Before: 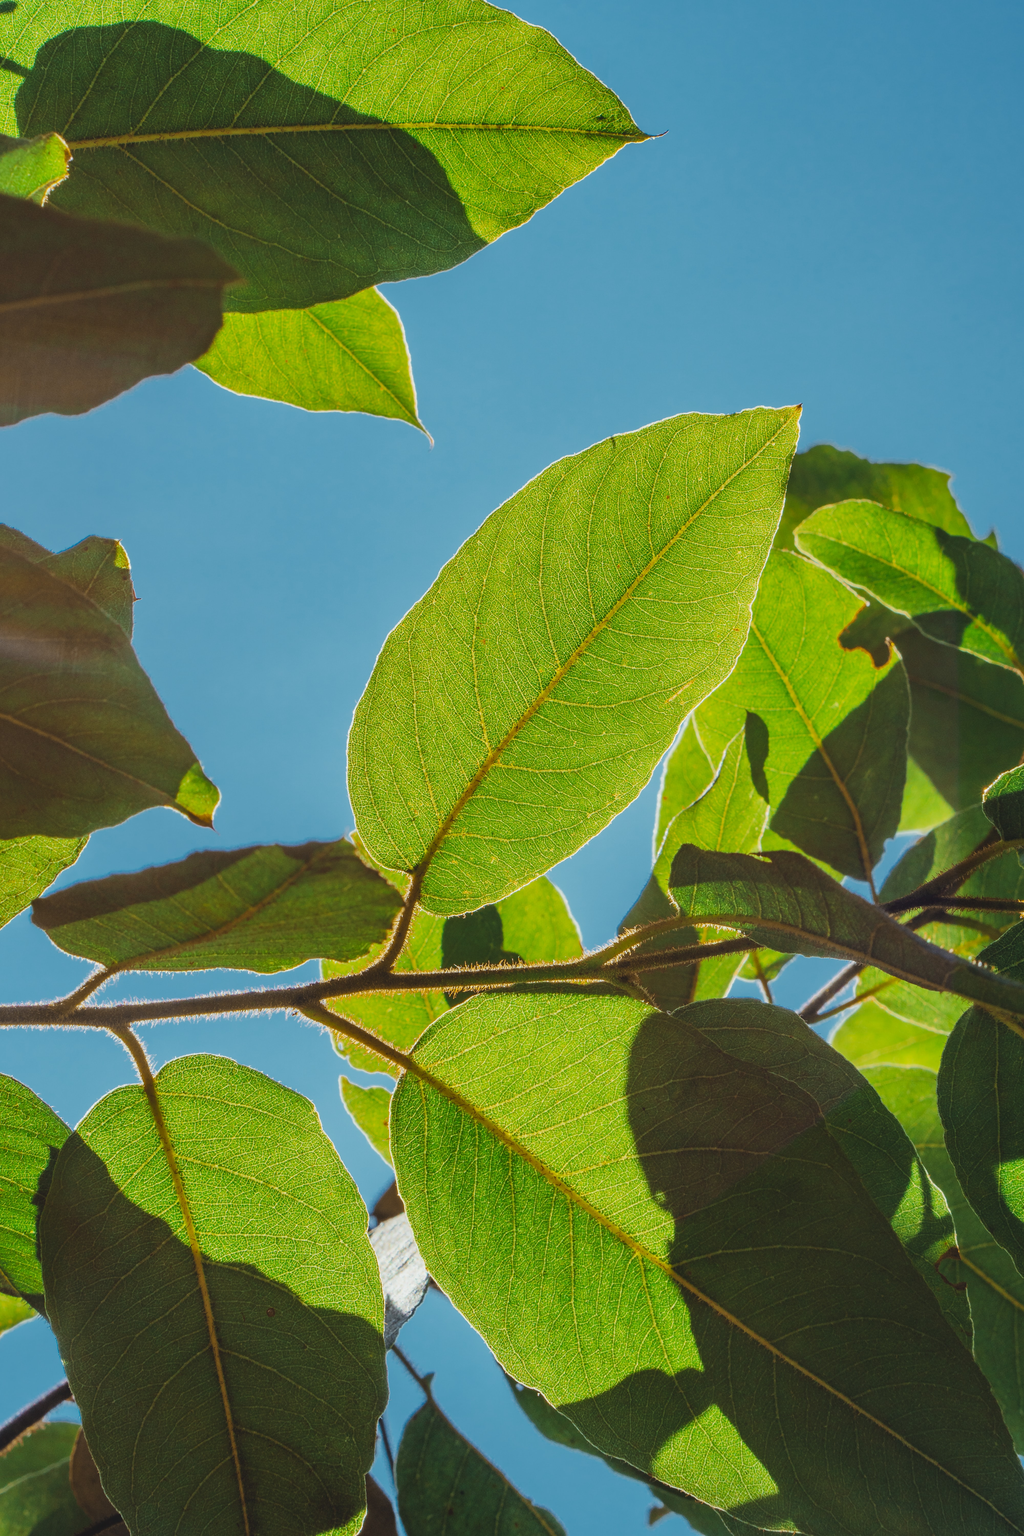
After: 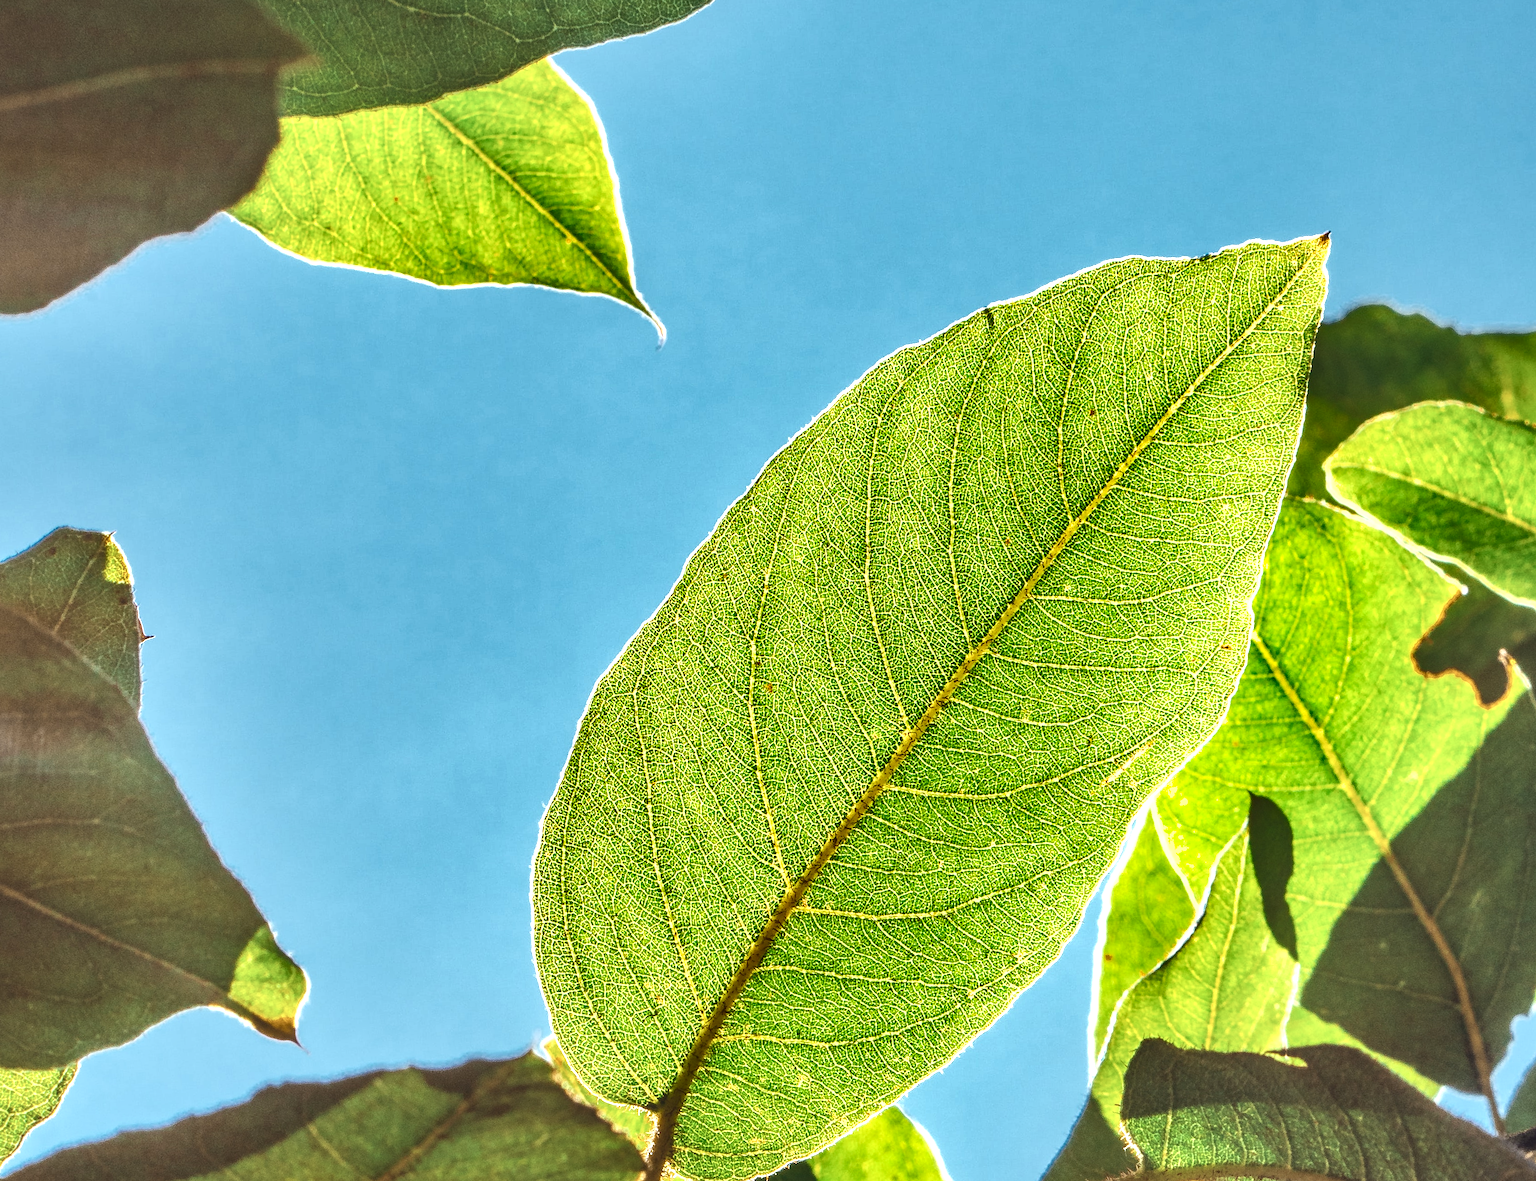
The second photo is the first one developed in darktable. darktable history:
crop: left 7.036%, top 18.398%, right 14.379%, bottom 40.043%
local contrast: detail 130%
contrast brightness saturation: contrast 0.11, saturation -0.17
rotate and perspective: rotation -2.22°, lens shift (horizontal) -0.022, automatic cropping off
exposure: black level correction 0, exposure 0.9 EV, compensate highlight preservation false
shadows and highlights: radius 171.16, shadows 27, white point adjustment 3.13, highlights -67.95, soften with gaussian
